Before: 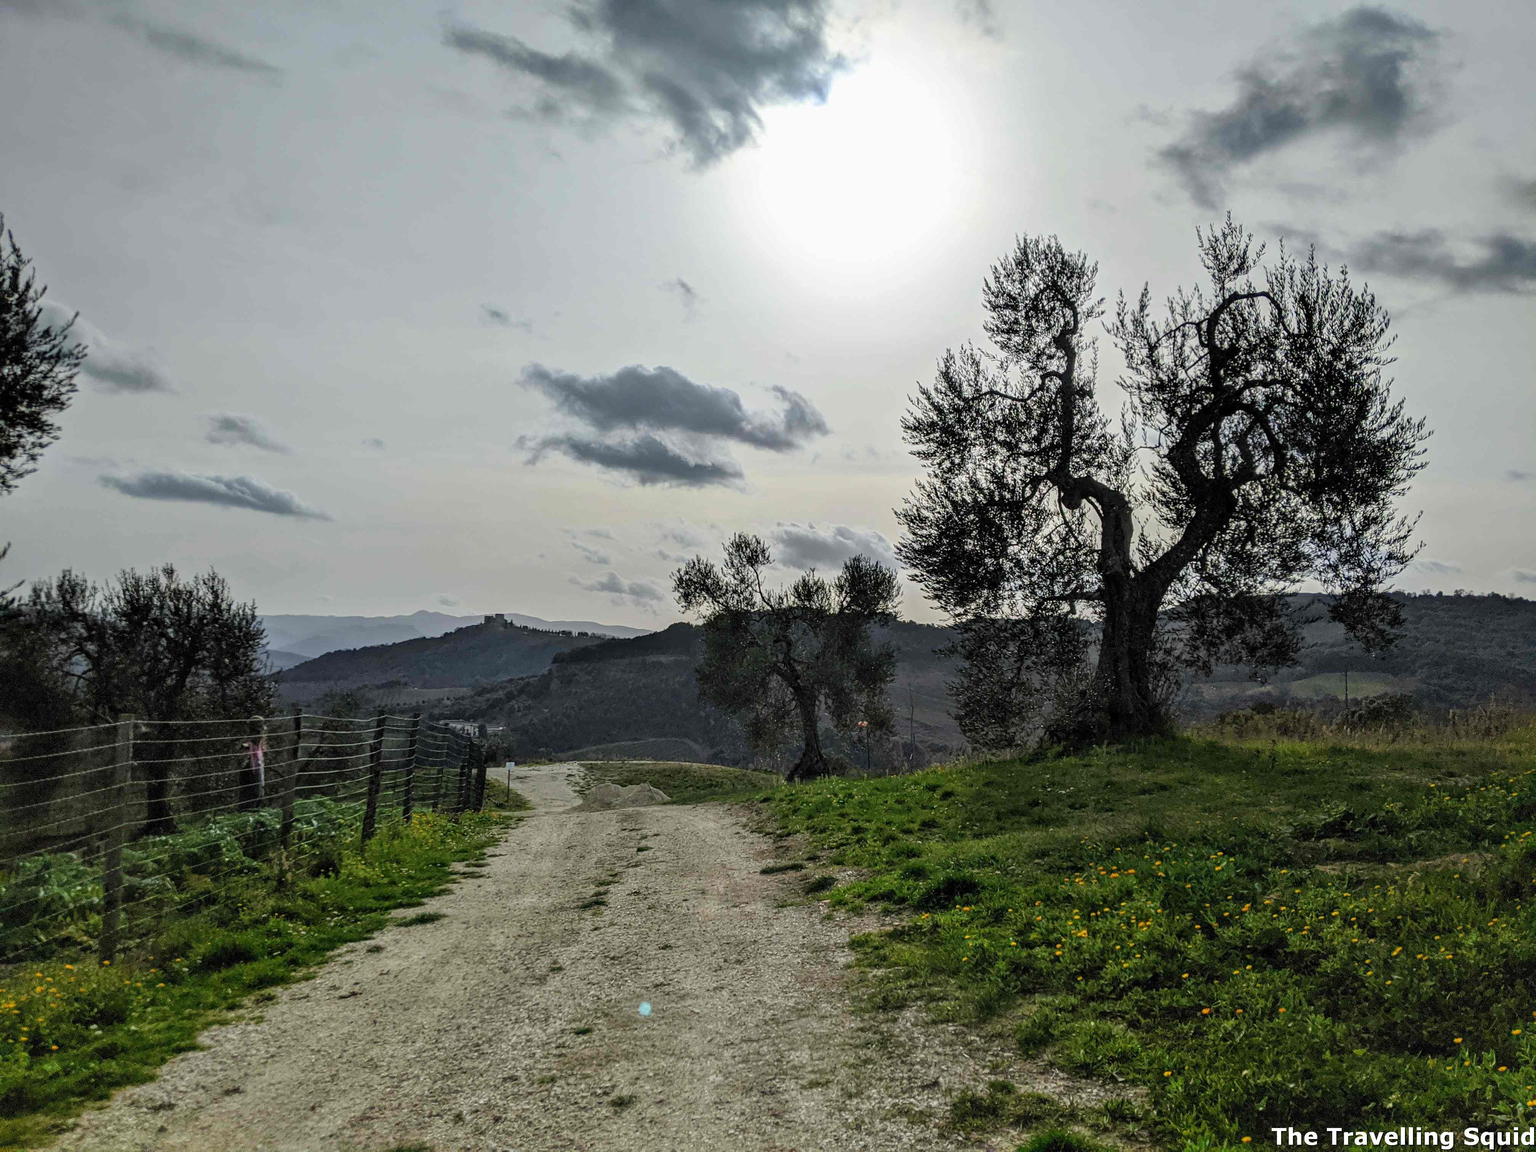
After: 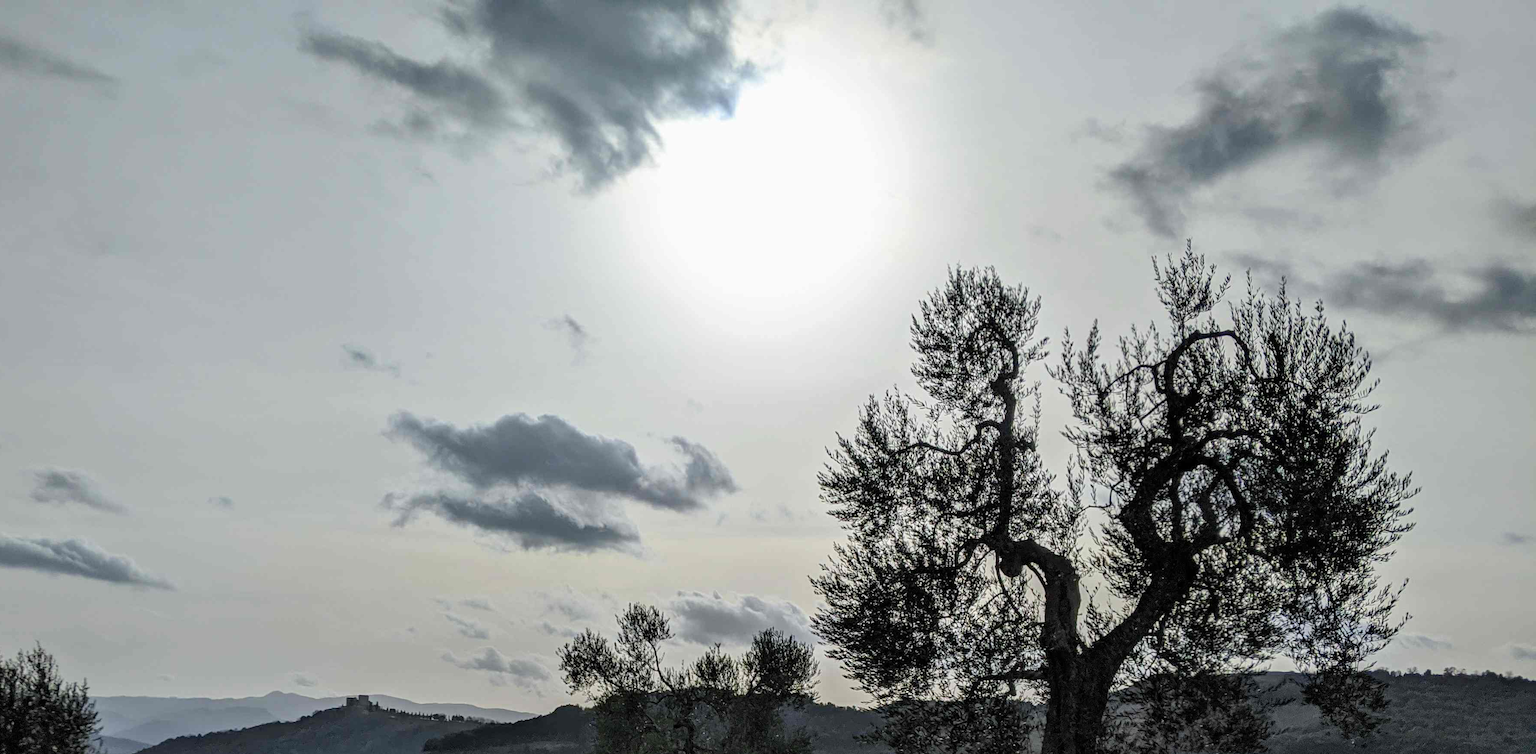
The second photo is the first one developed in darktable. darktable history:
crop and rotate: left 11.636%, bottom 42.11%
